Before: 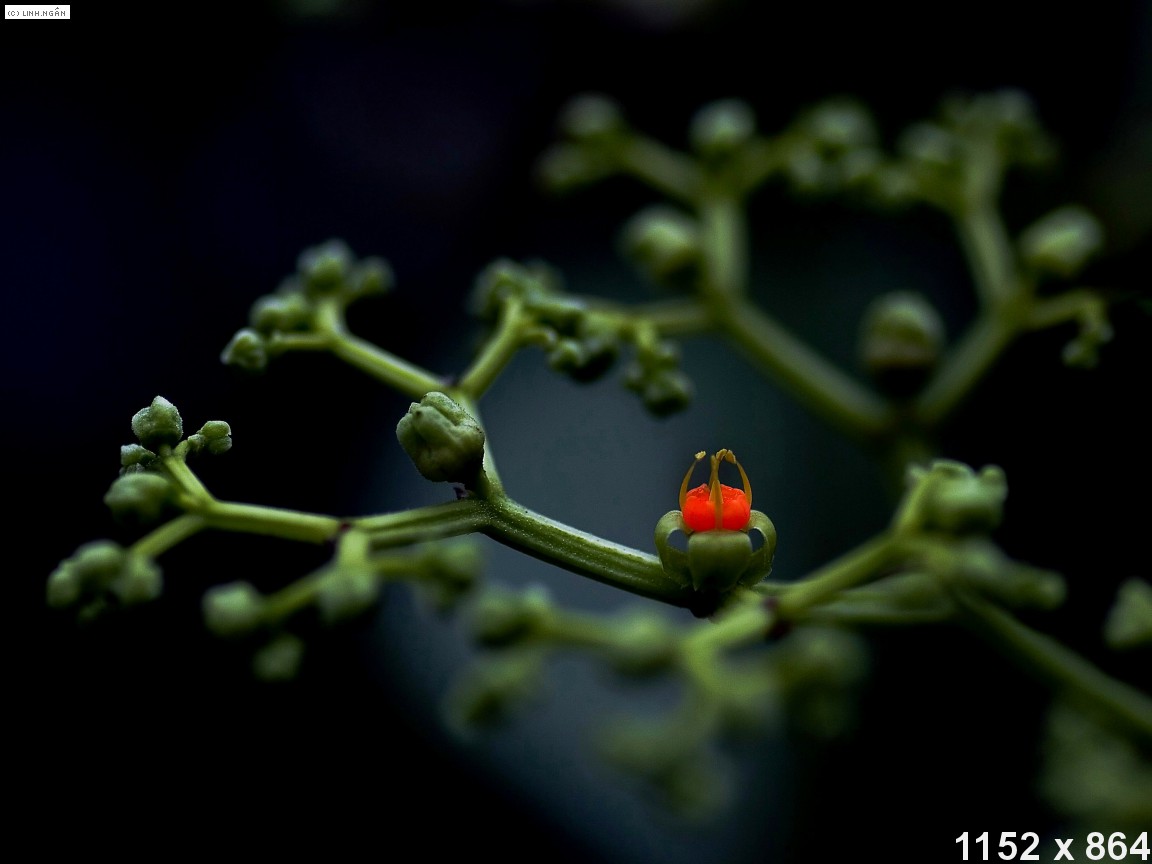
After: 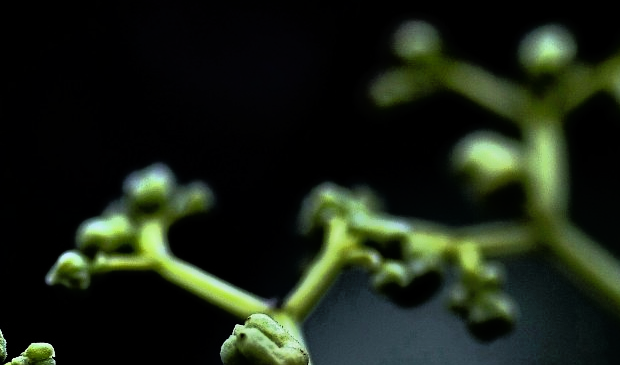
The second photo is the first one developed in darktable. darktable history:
crop: left 15.306%, top 9.065%, right 30.789%, bottom 48.638%
tone curve: curves: ch0 [(0, 0) (0.118, 0.034) (0.182, 0.124) (0.265, 0.214) (0.504, 0.508) (0.783, 0.825) (1, 1)], color space Lab, linked channels, preserve colors none
shadows and highlights: low approximation 0.01, soften with gaussian
